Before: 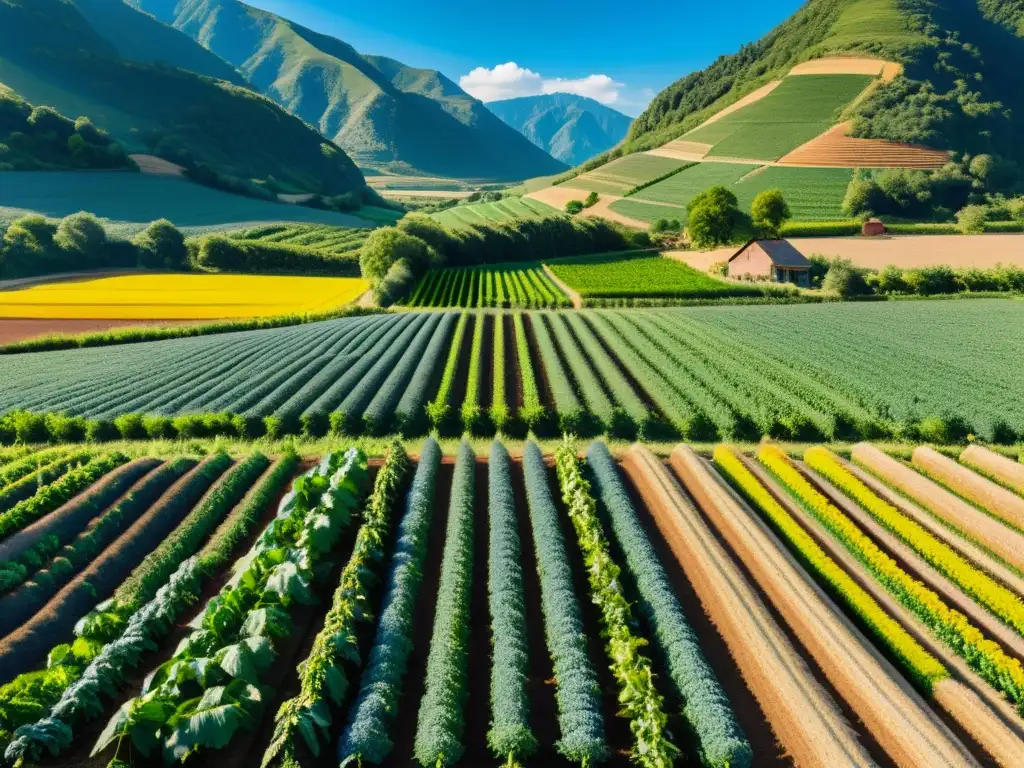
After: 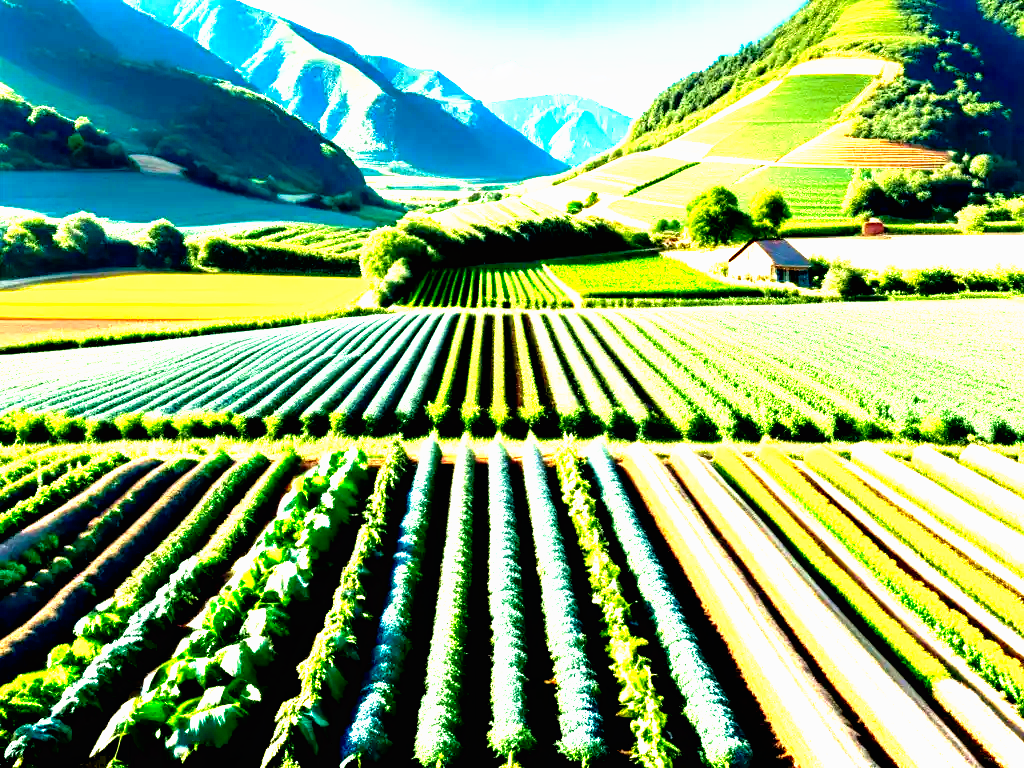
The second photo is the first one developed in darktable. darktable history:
tone curve: curves: ch0 [(0, 0) (0.003, 0.01) (0.011, 0.011) (0.025, 0.008) (0.044, 0.007) (0.069, 0.006) (0.1, 0.005) (0.136, 0.015) (0.177, 0.094) (0.224, 0.241) (0.277, 0.369) (0.335, 0.5) (0.399, 0.648) (0.468, 0.811) (0.543, 0.975) (0.623, 0.989) (0.709, 0.989) (0.801, 0.99) (0.898, 0.99) (1, 1)], preserve colors none
velvia: on, module defaults
